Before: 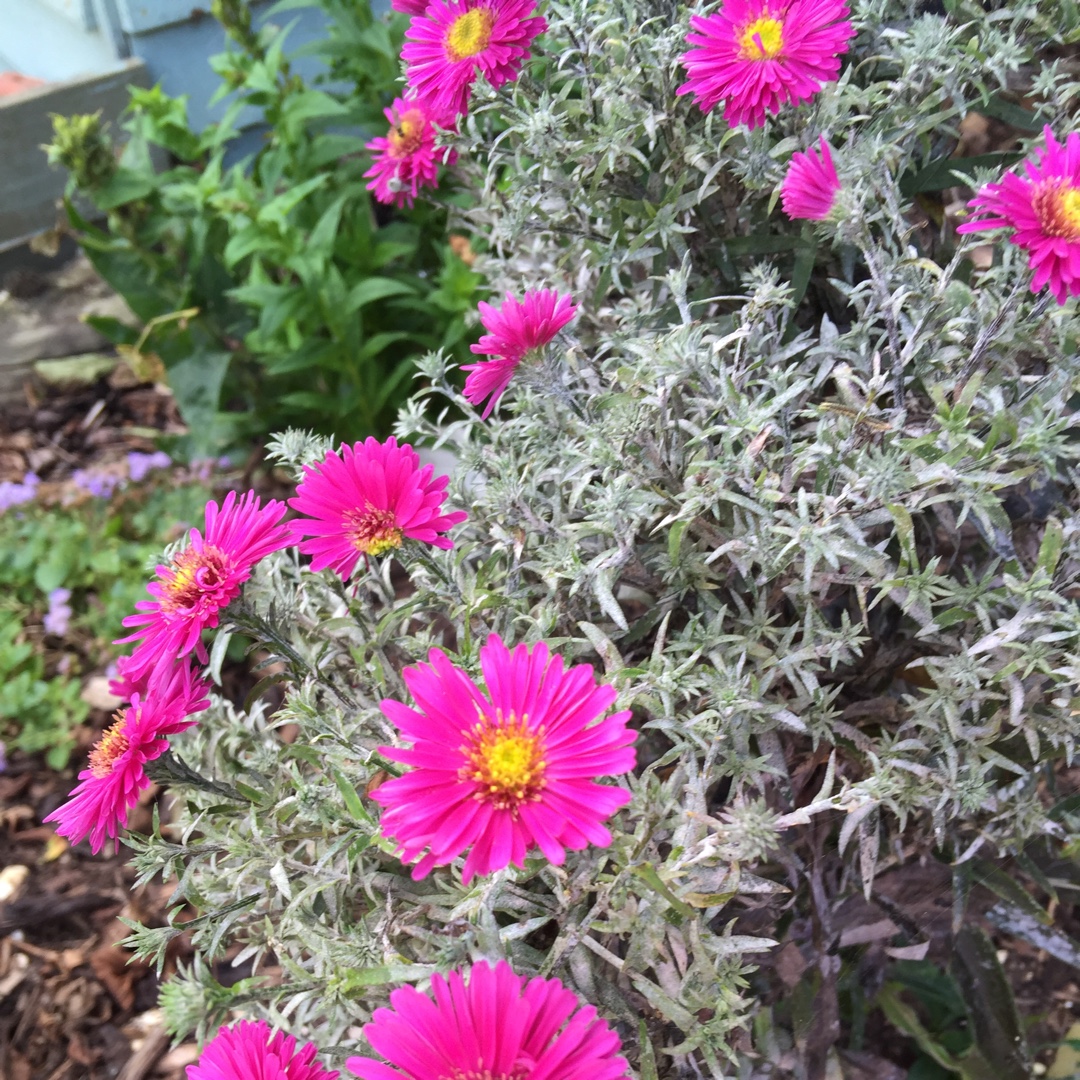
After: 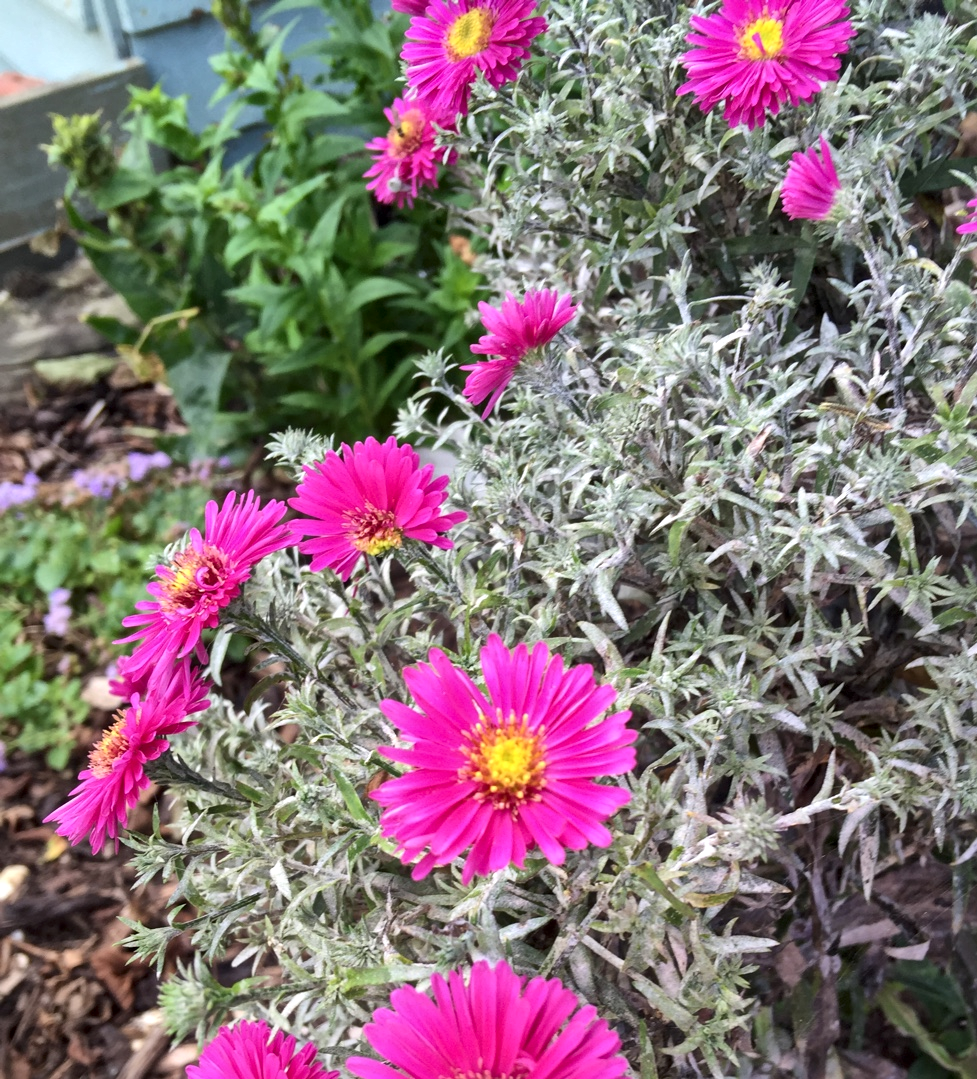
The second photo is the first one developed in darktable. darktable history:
local contrast: mode bilateral grid, contrast 20, coarseness 20, detail 150%, midtone range 0.2
crop: right 9.522%, bottom 0.016%
